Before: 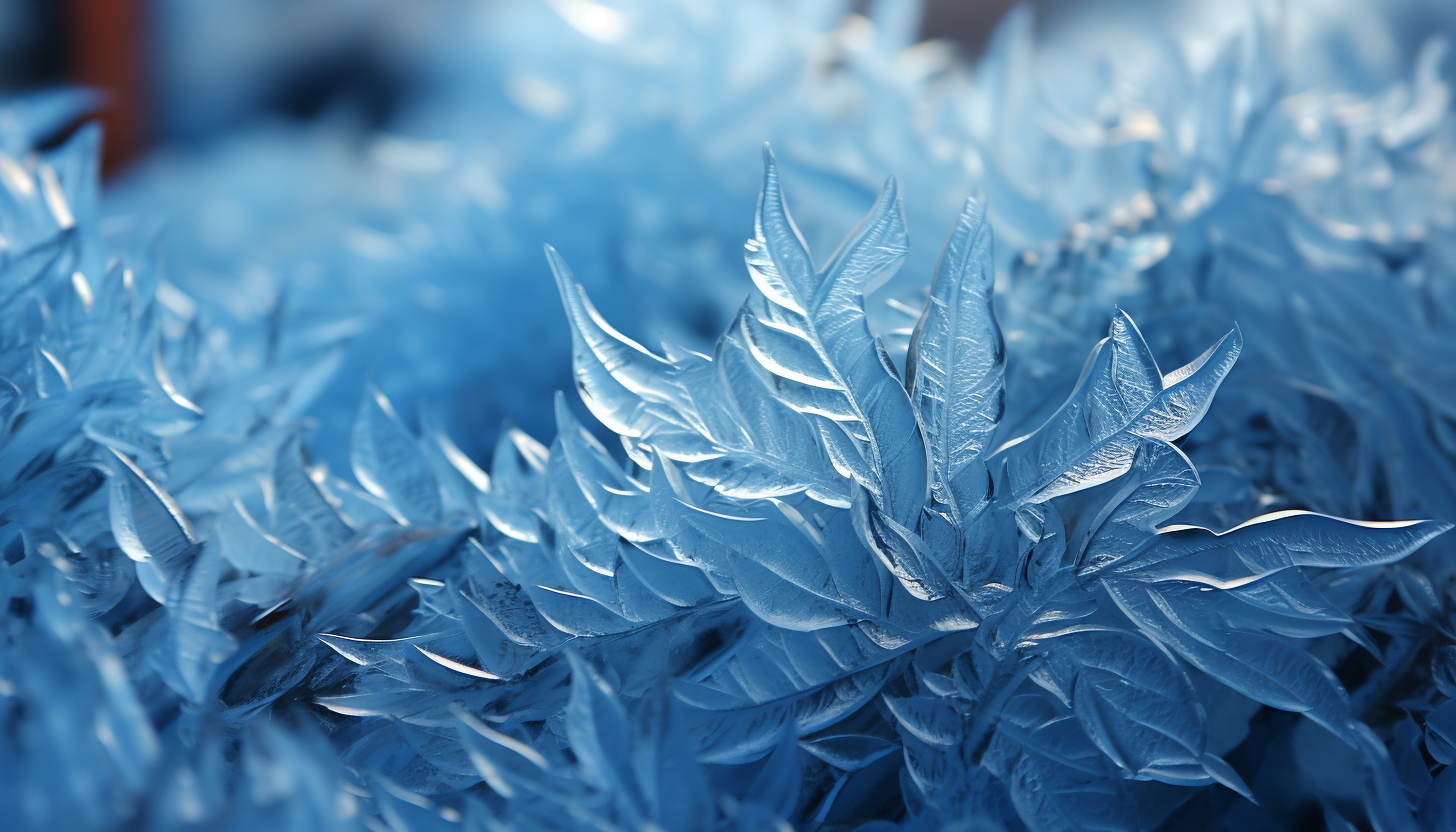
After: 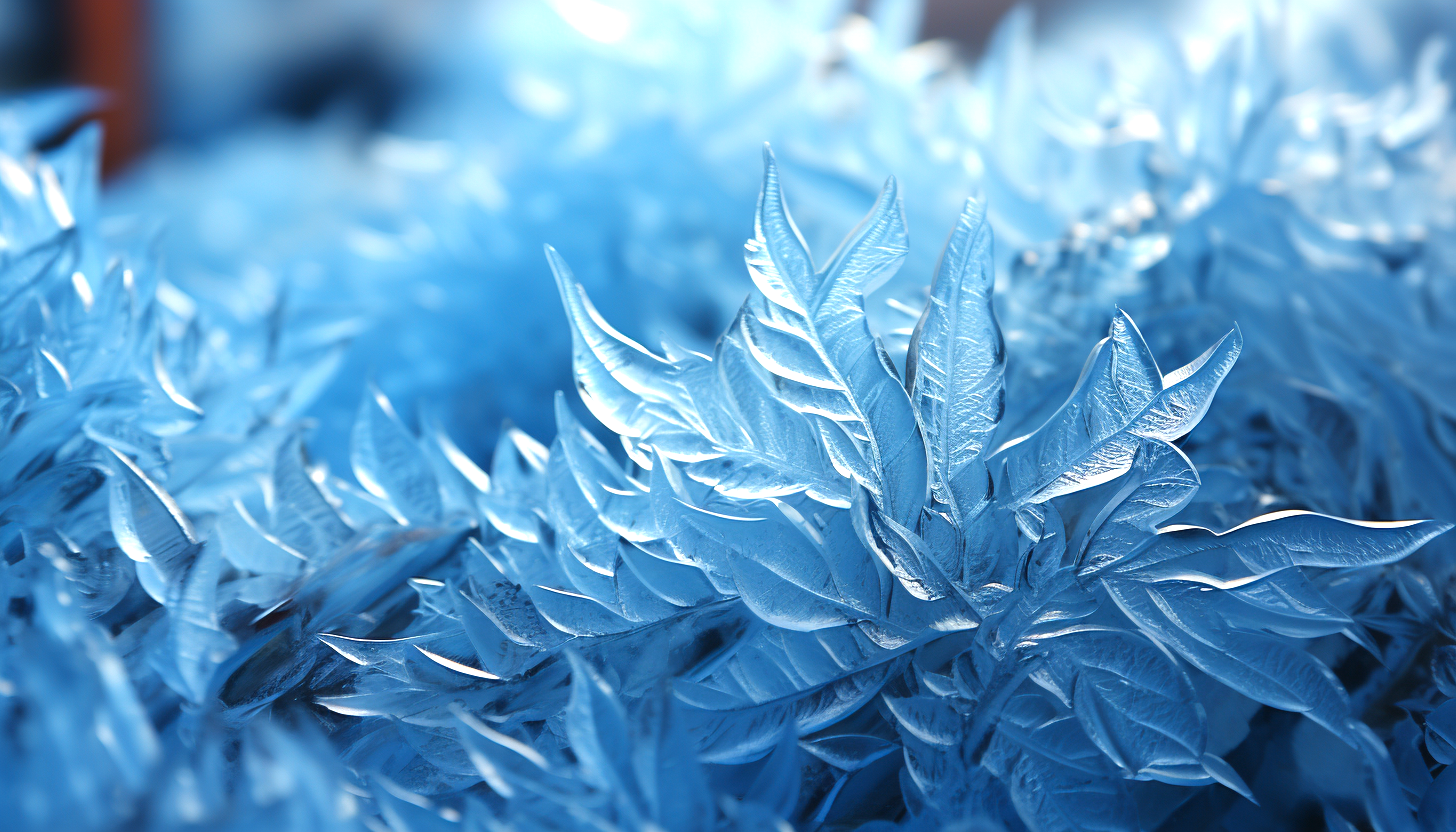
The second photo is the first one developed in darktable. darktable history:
contrast brightness saturation: contrast -0.011, brightness -0.015, saturation 0.03
exposure: black level correction 0, exposure 0.597 EV, compensate exposure bias true, compensate highlight preservation false
